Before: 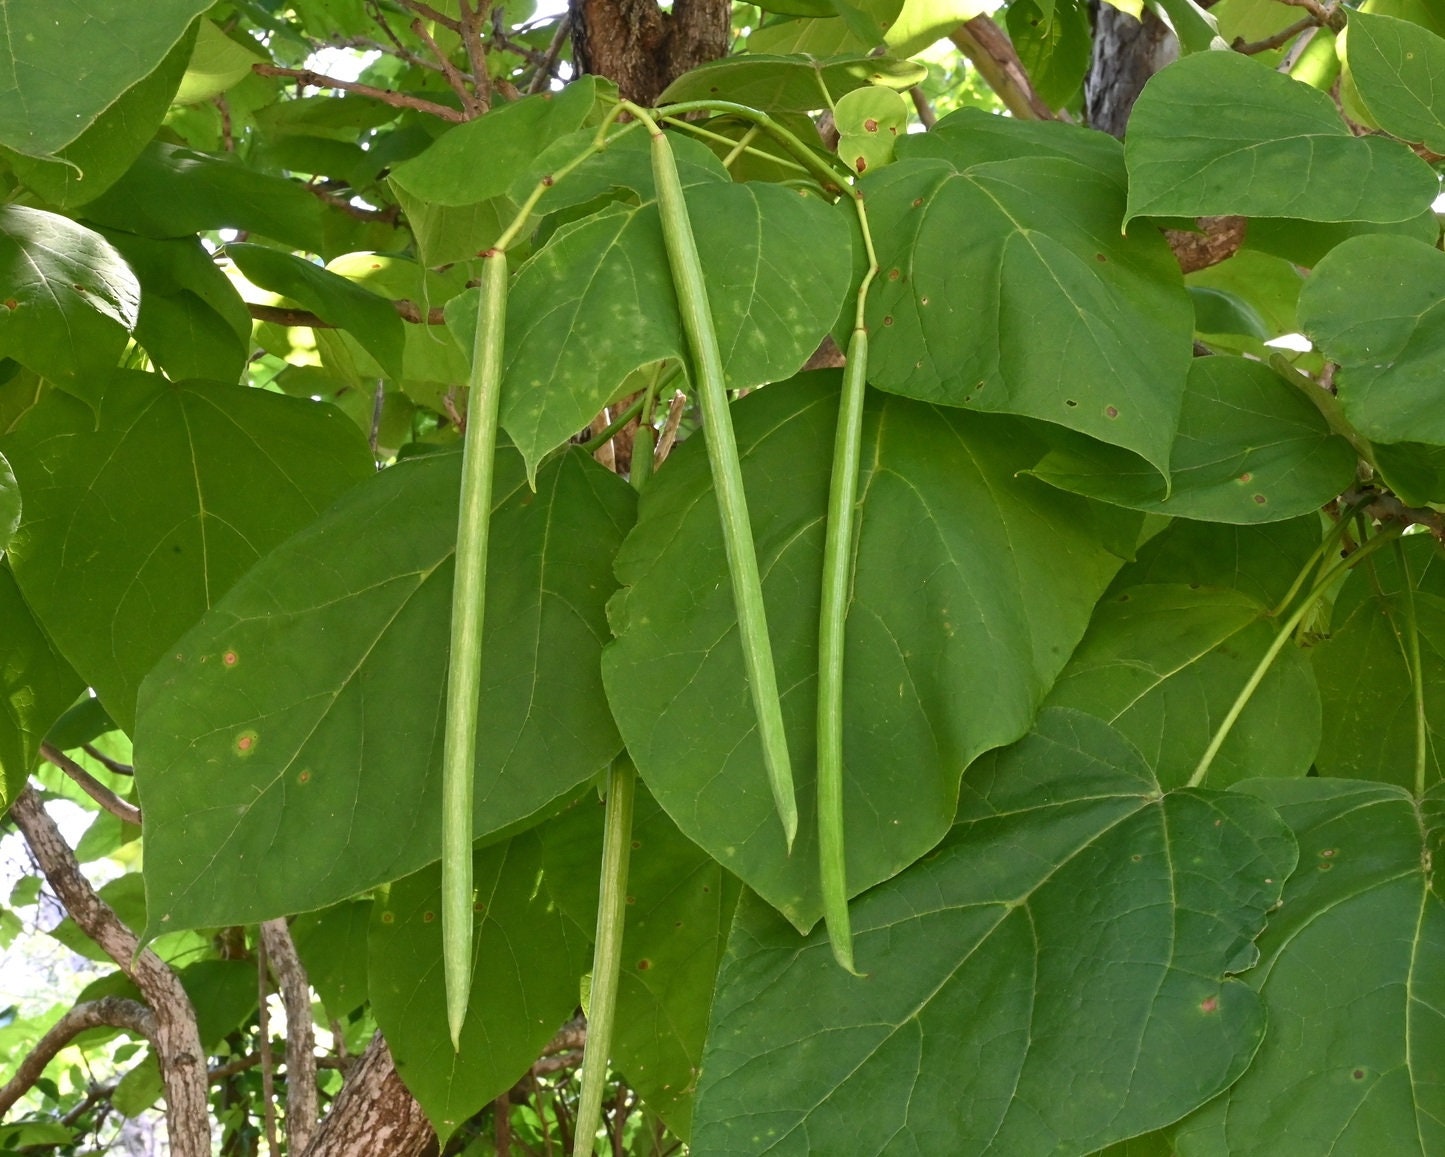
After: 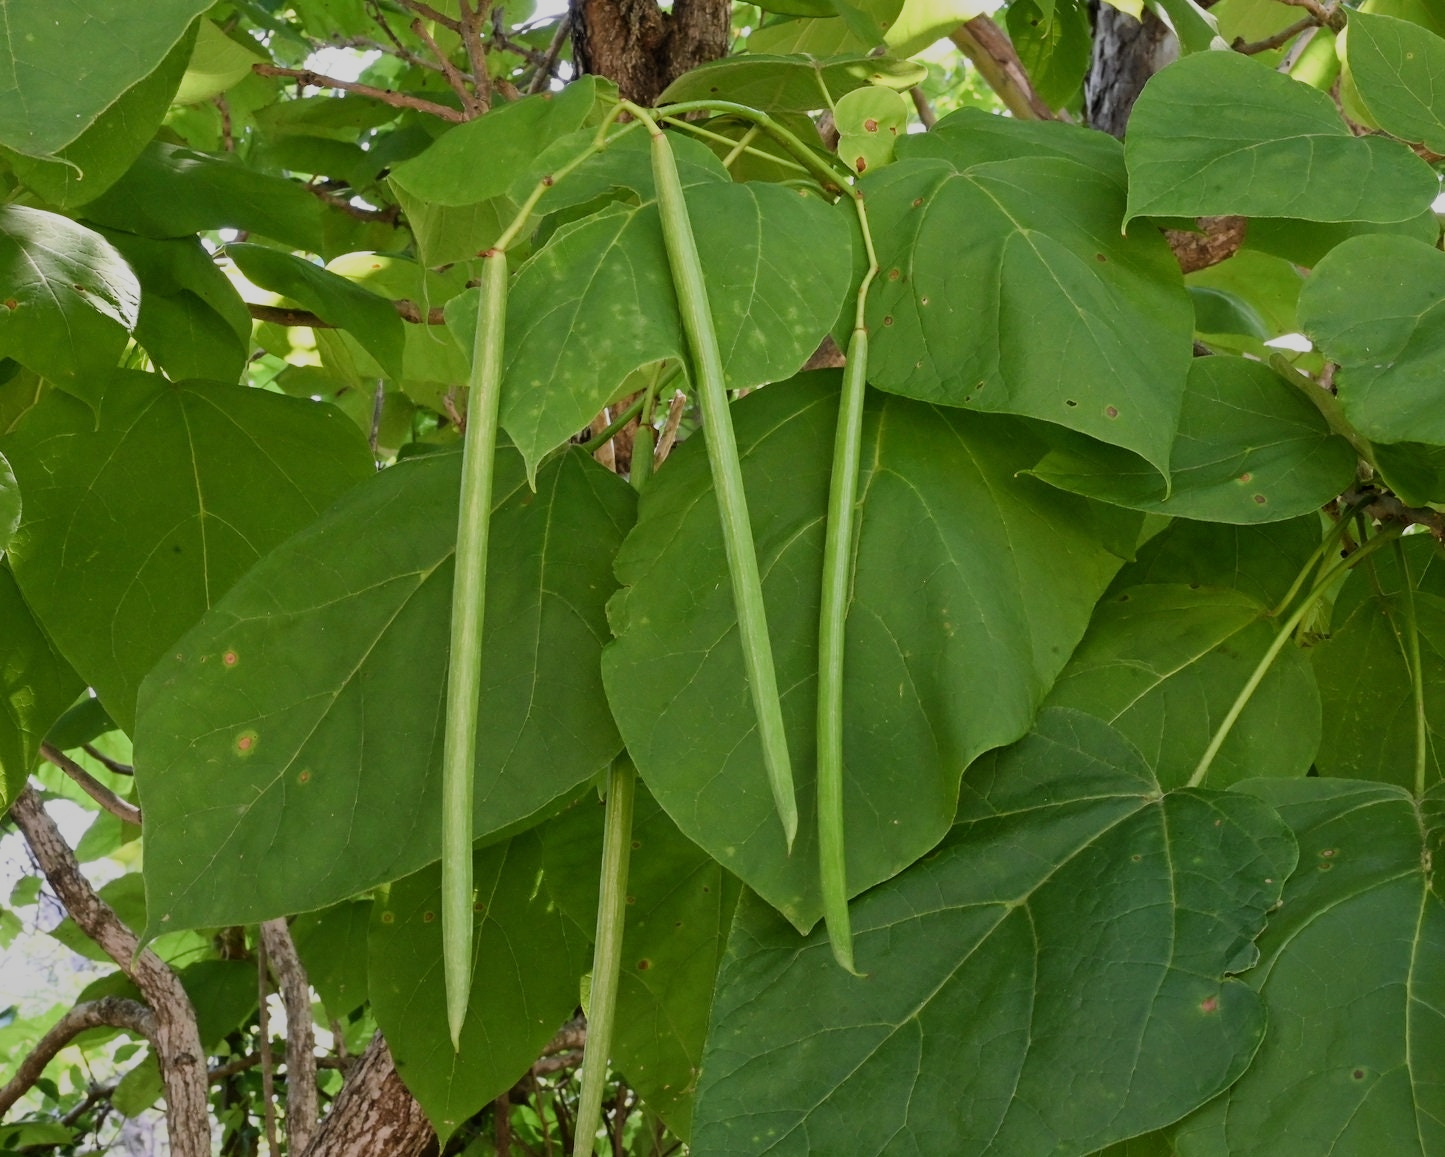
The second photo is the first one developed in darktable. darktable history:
filmic rgb: black relative exposure -7.65 EV, white relative exposure 4.56 EV, hardness 3.61
graduated density: rotation -180°, offset 27.42
